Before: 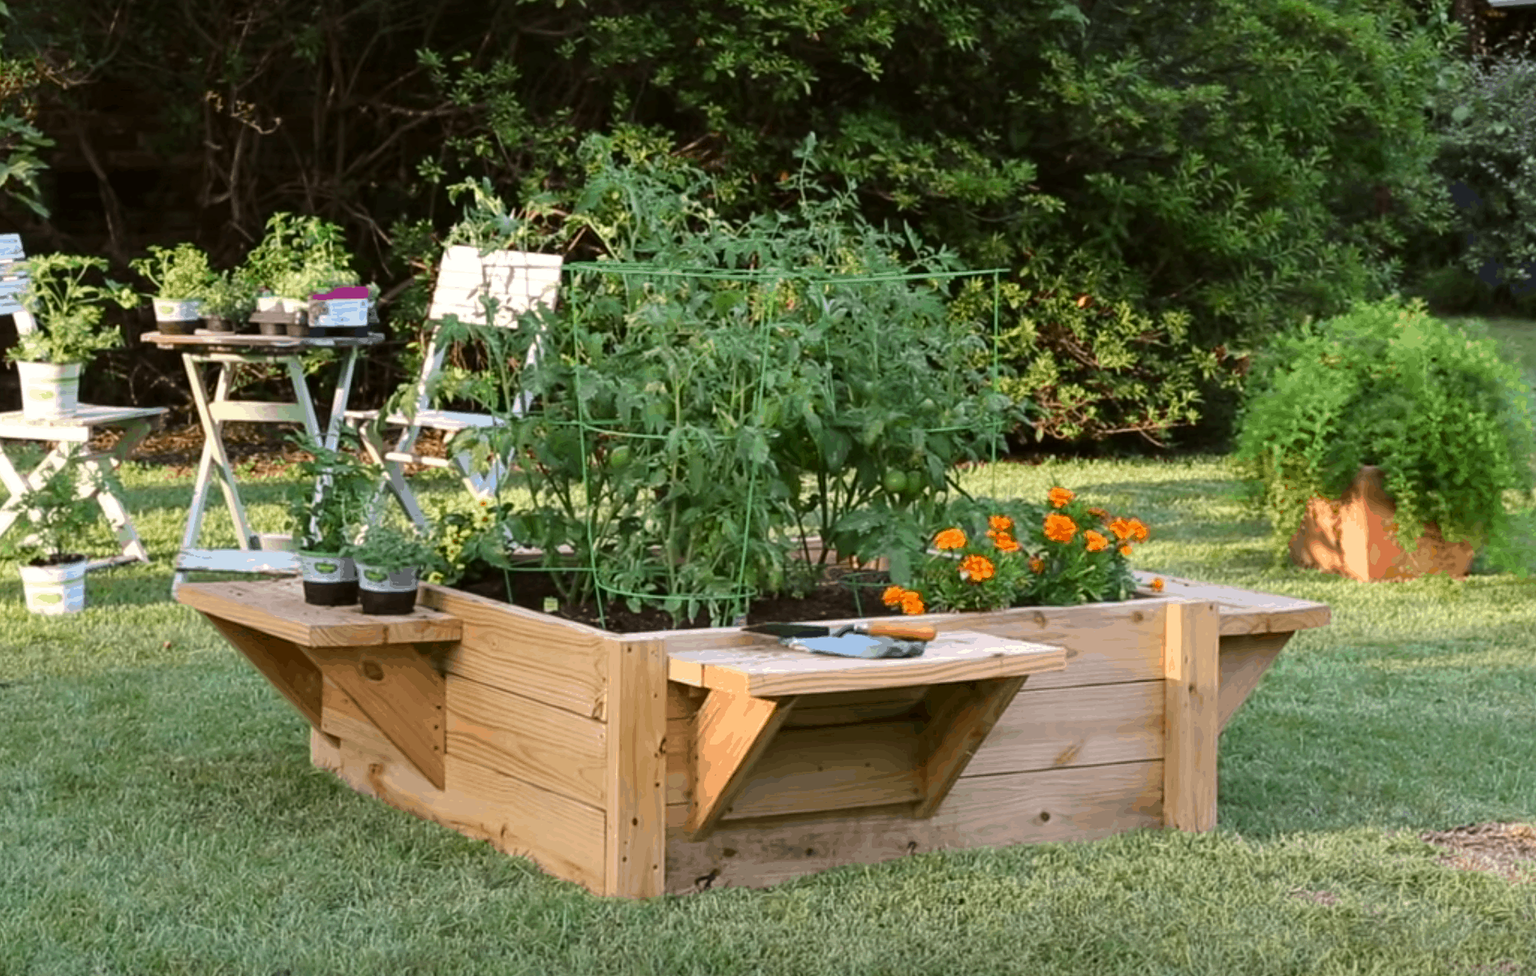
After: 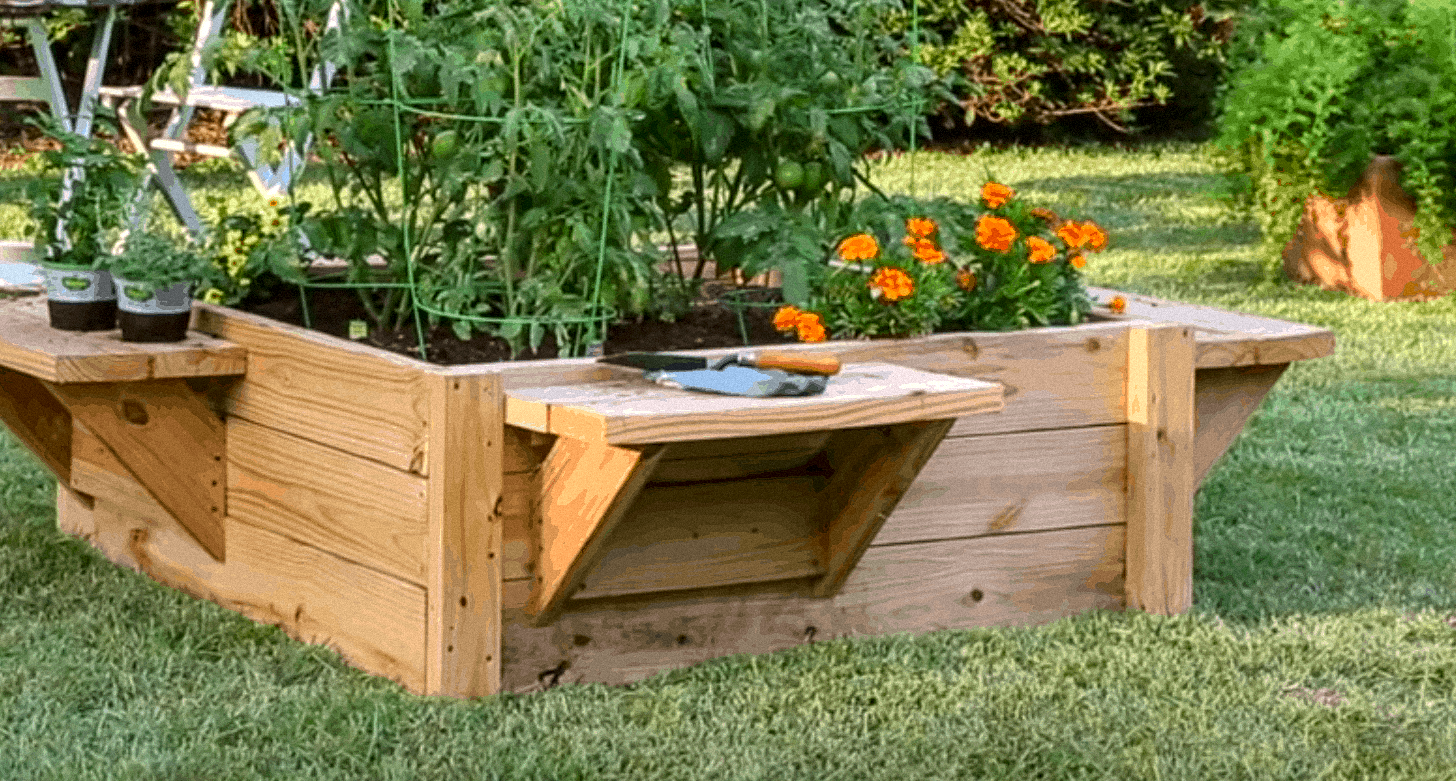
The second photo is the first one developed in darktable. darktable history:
local contrast: detail 130%
crop and rotate: left 17.299%, top 35.115%, right 7.015%, bottom 1.024%
contrast brightness saturation: contrast 0.04, saturation 0.16
grain: mid-tones bias 0%
